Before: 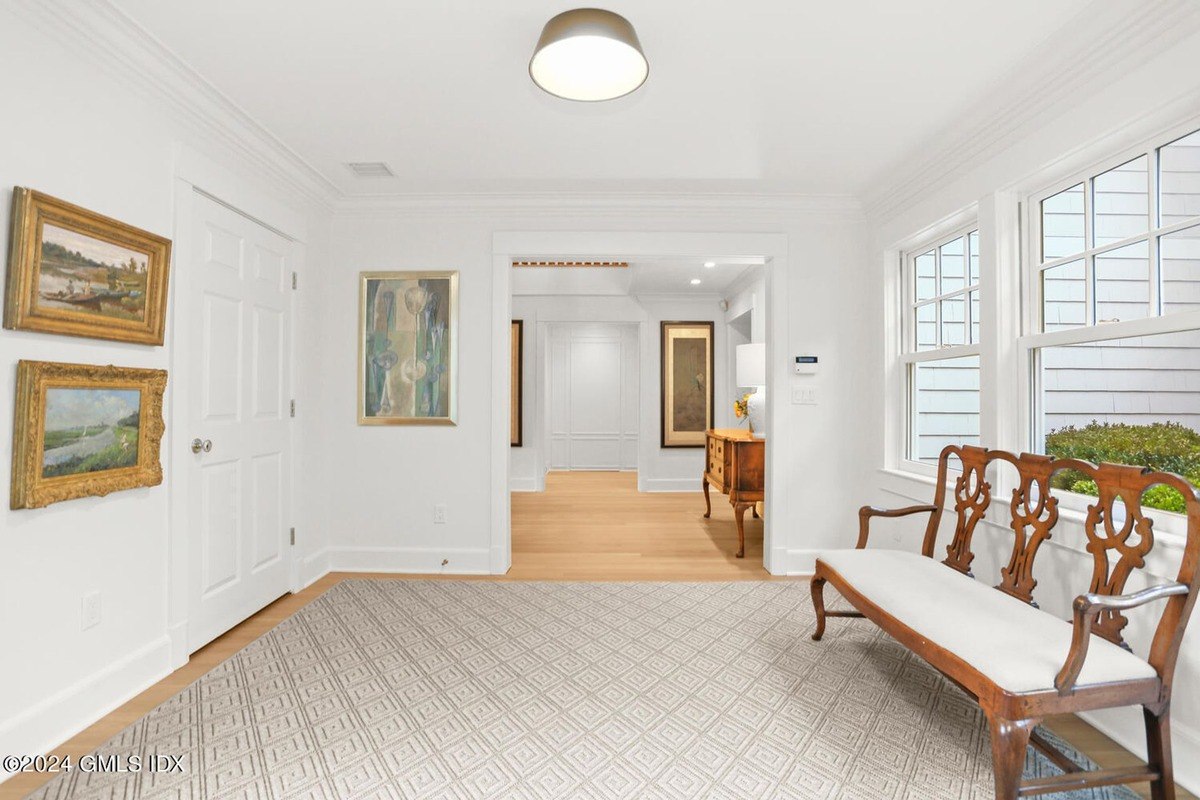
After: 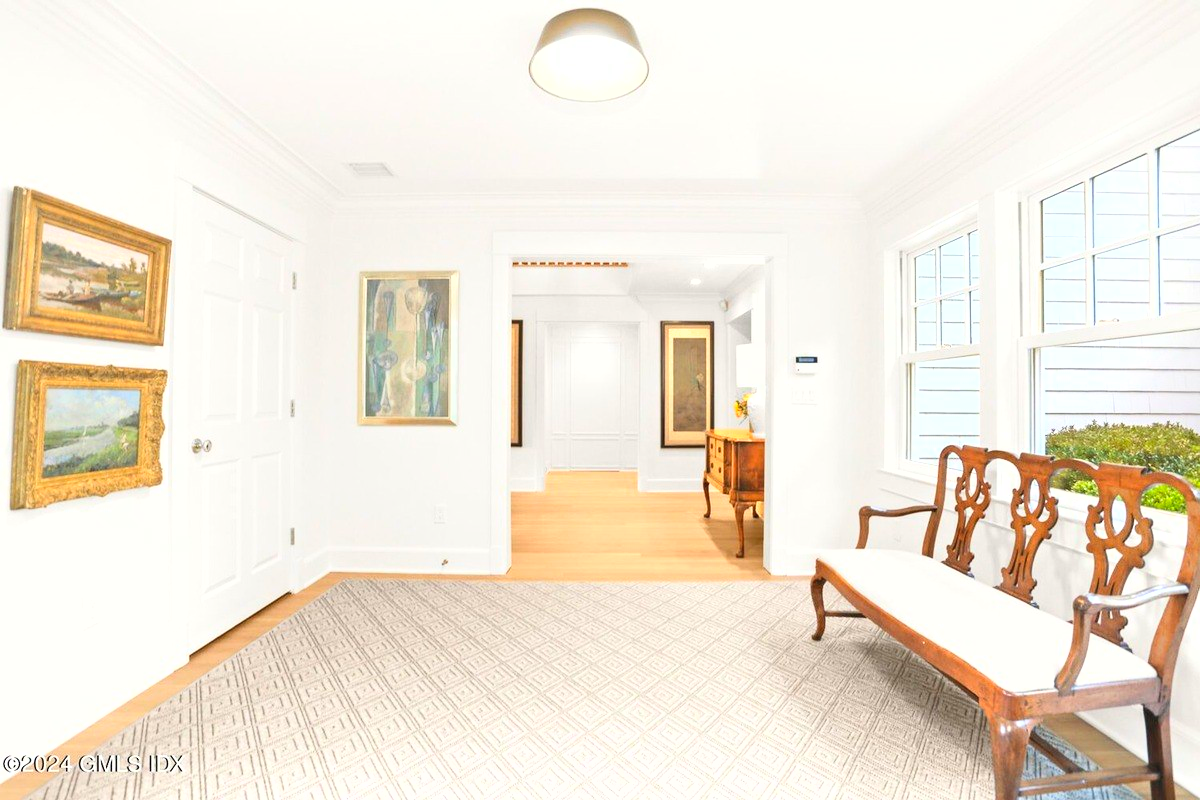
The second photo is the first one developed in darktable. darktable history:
shadows and highlights: shadows 25.1, highlights -23.46, shadows color adjustment 98.02%, highlights color adjustment 58.33%
contrast brightness saturation: contrast 0.201, brightness 0.16, saturation 0.218
exposure: exposure 0.489 EV, compensate highlight preservation false
